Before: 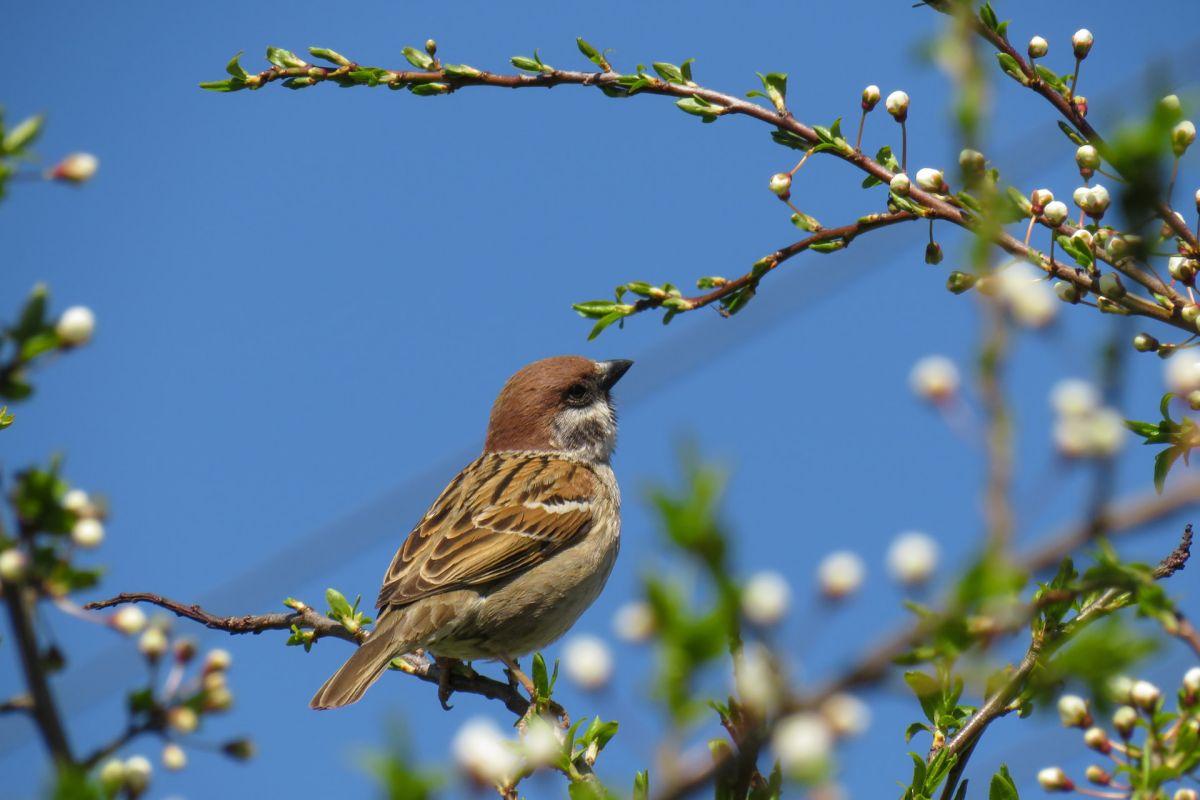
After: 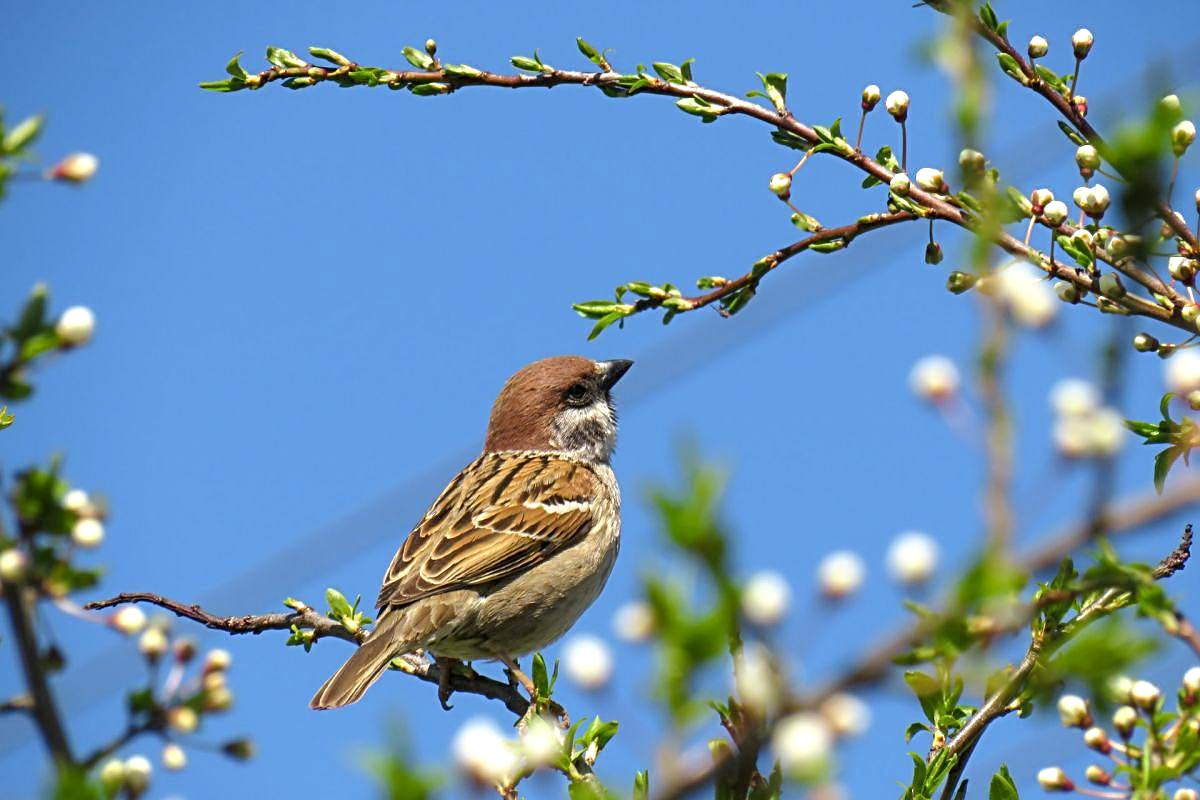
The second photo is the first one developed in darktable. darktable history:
exposure: black level correction 0.001, exposure 0.498 EV, compensate exposure bias true, compensate highlight preservation false
sharpen: radius 3.08
tone equalizer: on, module defaults
